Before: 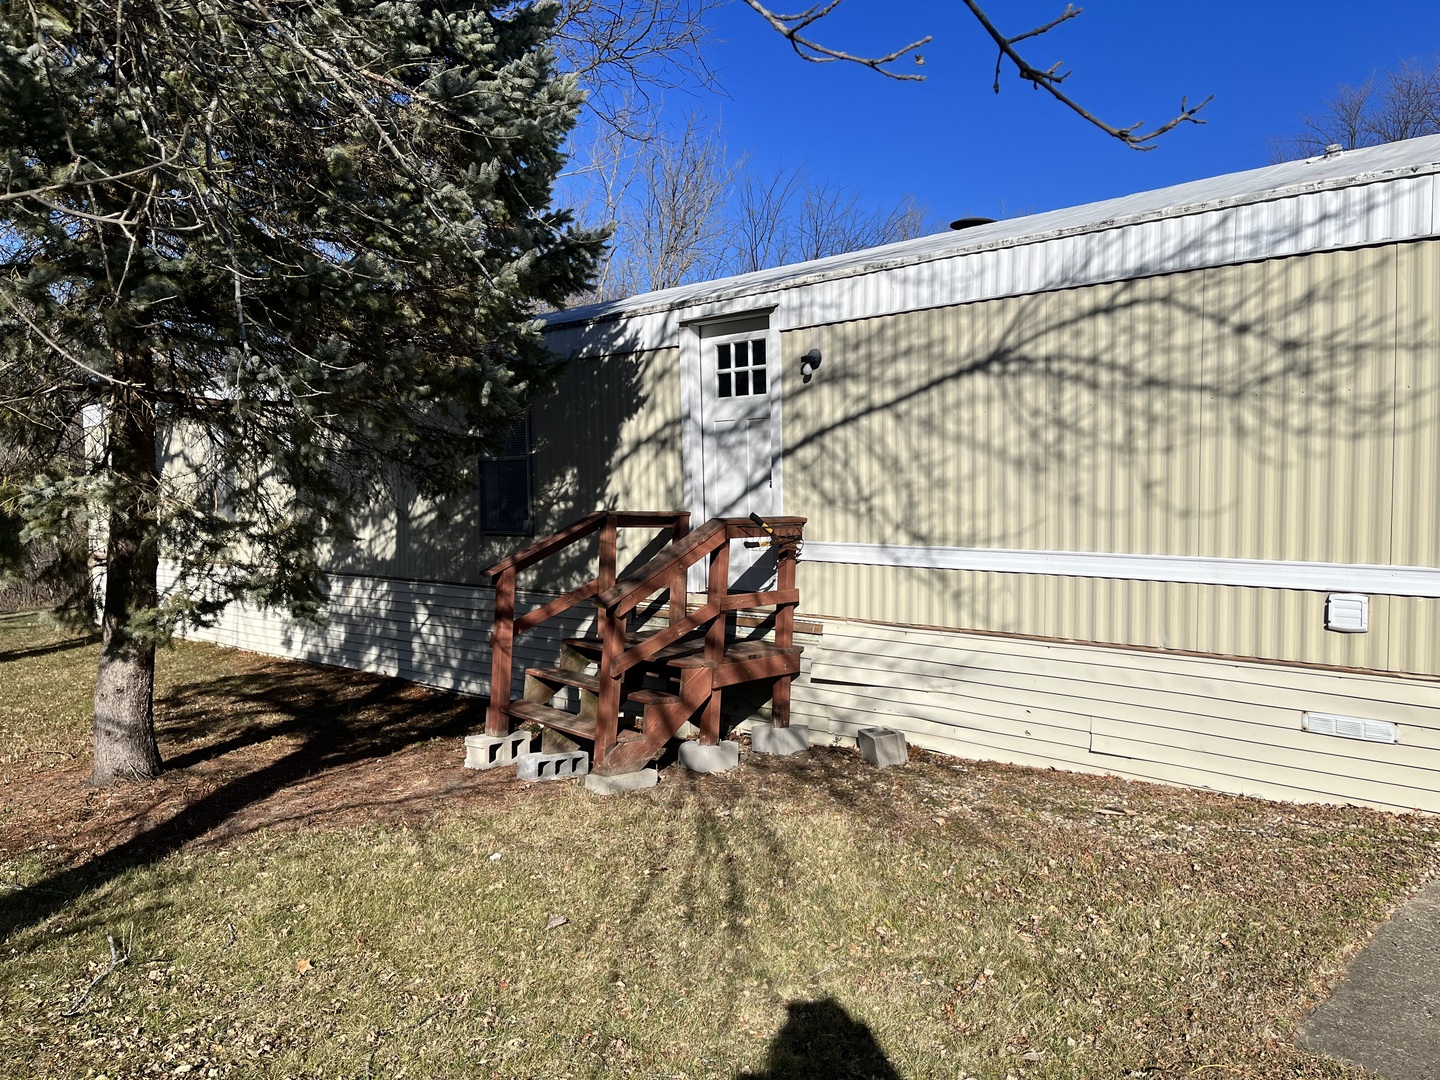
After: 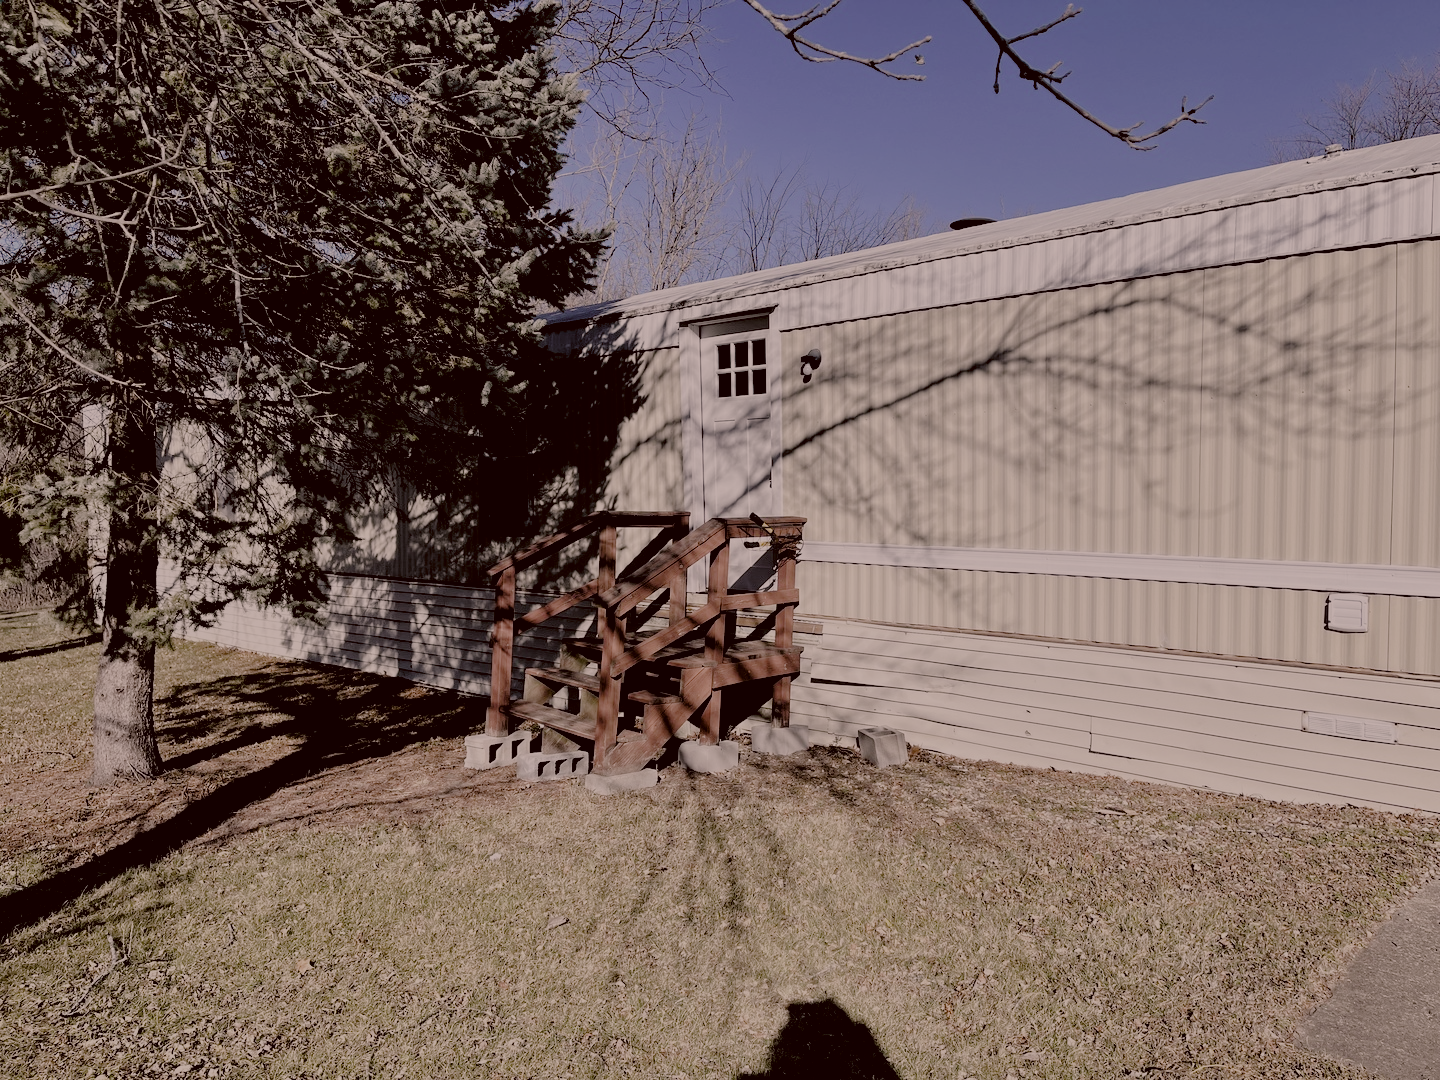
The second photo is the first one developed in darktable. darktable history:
color correction: highlights a* 10.23, highlights b* 9.64, shadows a* 8.73, shadows b* 7.91, saturation 0.776
color calibration: x 0.37, y 0.382, temperature 4314.49 K
filmic rgb: black relative exposure -4.44 EV, white relative exposure 6.53 EV, hardness 1.9, contrast 0.509, add noise in highlights 0, preserve chrominance no, color science v4 (2020)
